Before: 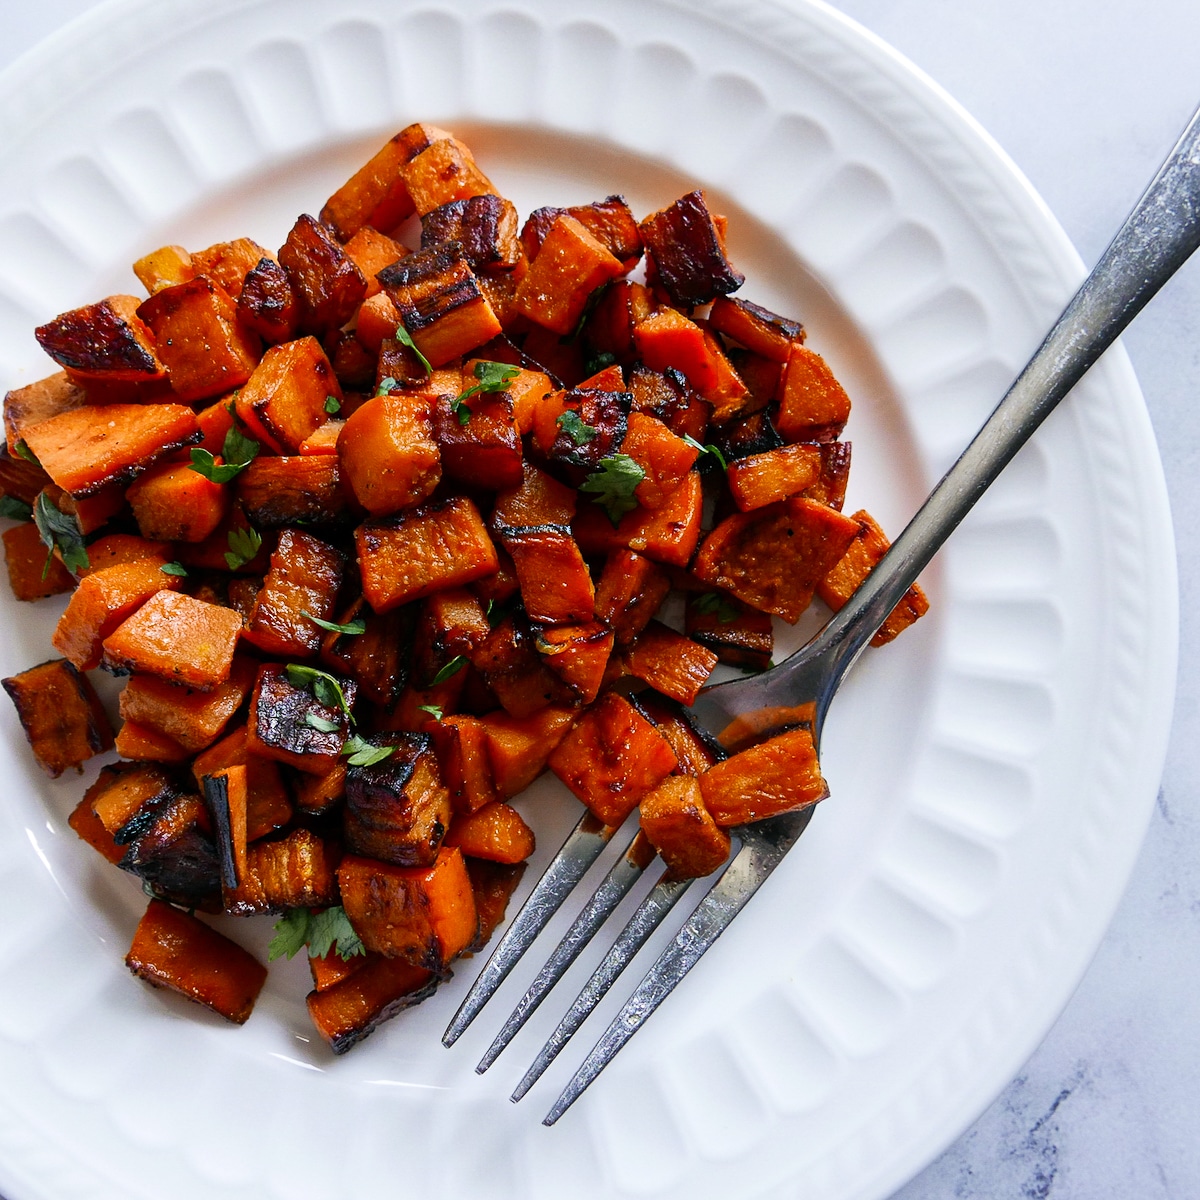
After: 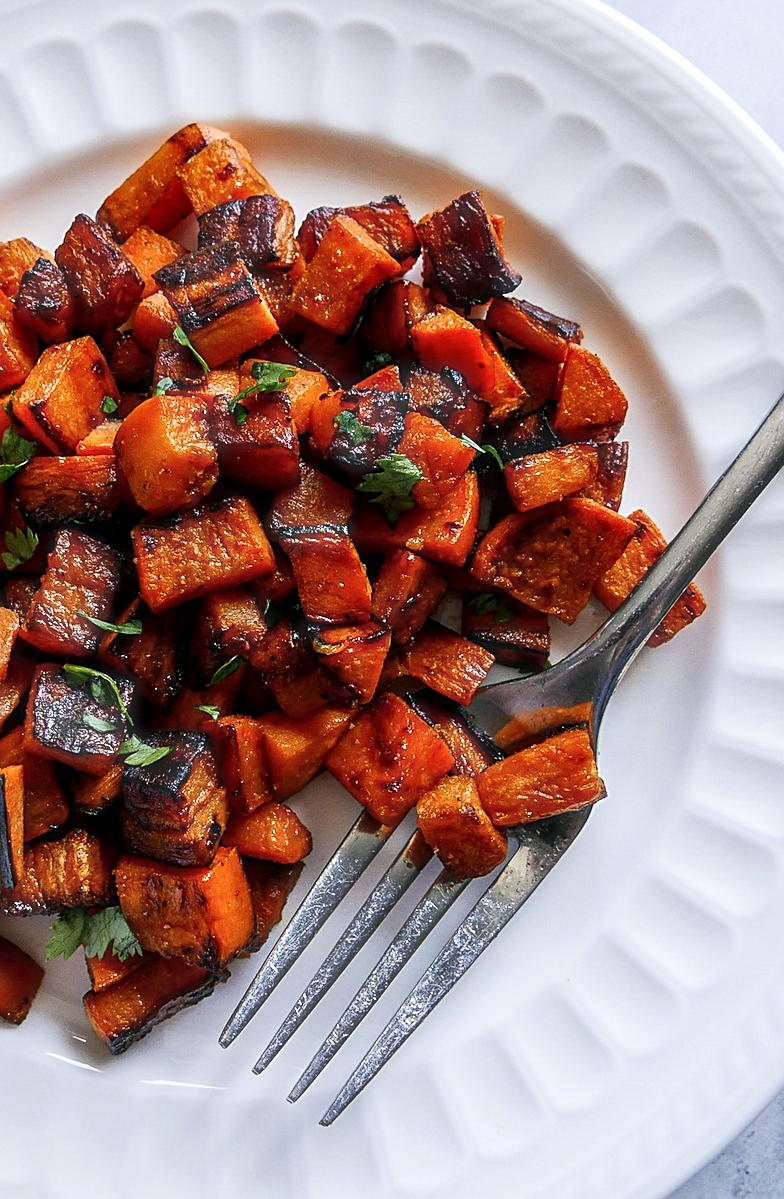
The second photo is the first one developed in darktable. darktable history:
local contrast: on, module defaults
haze removal: strength -0.107, compatibility mode true, adaptive false
sharpen: on, module defaults
crop and rotate: left 18.653%, right 15.937%
